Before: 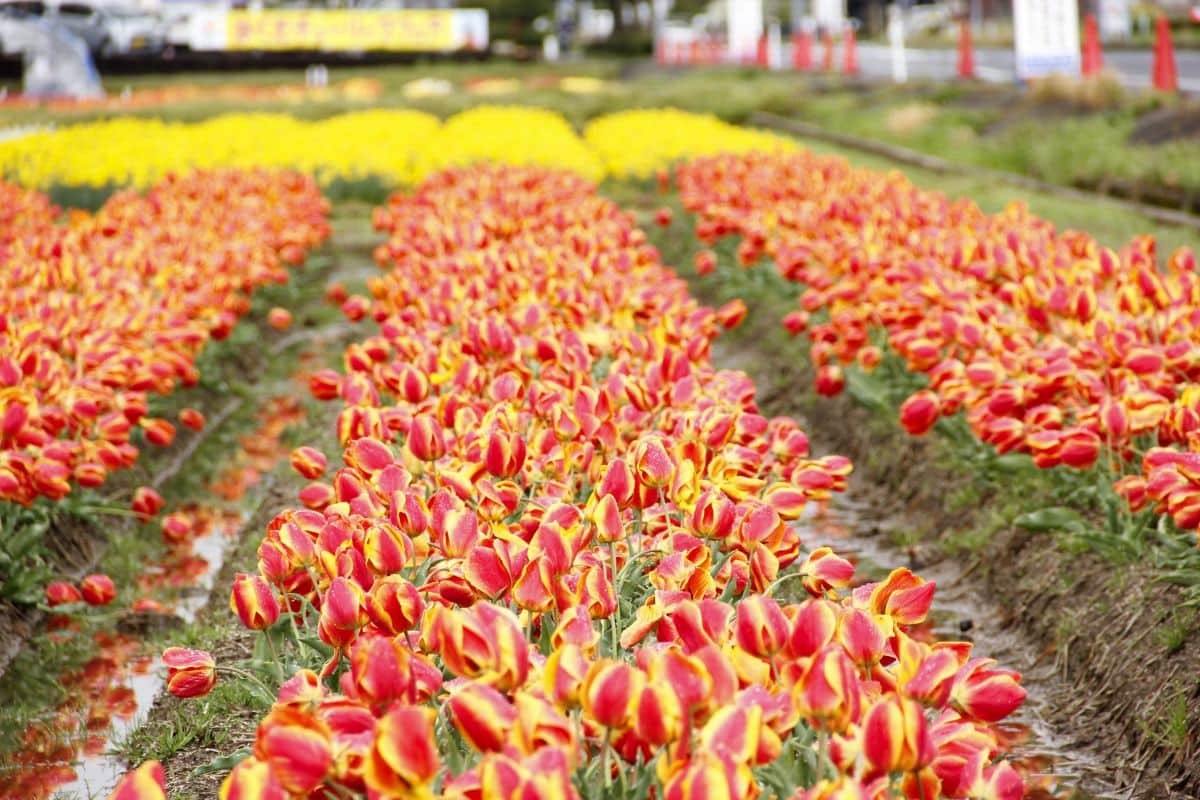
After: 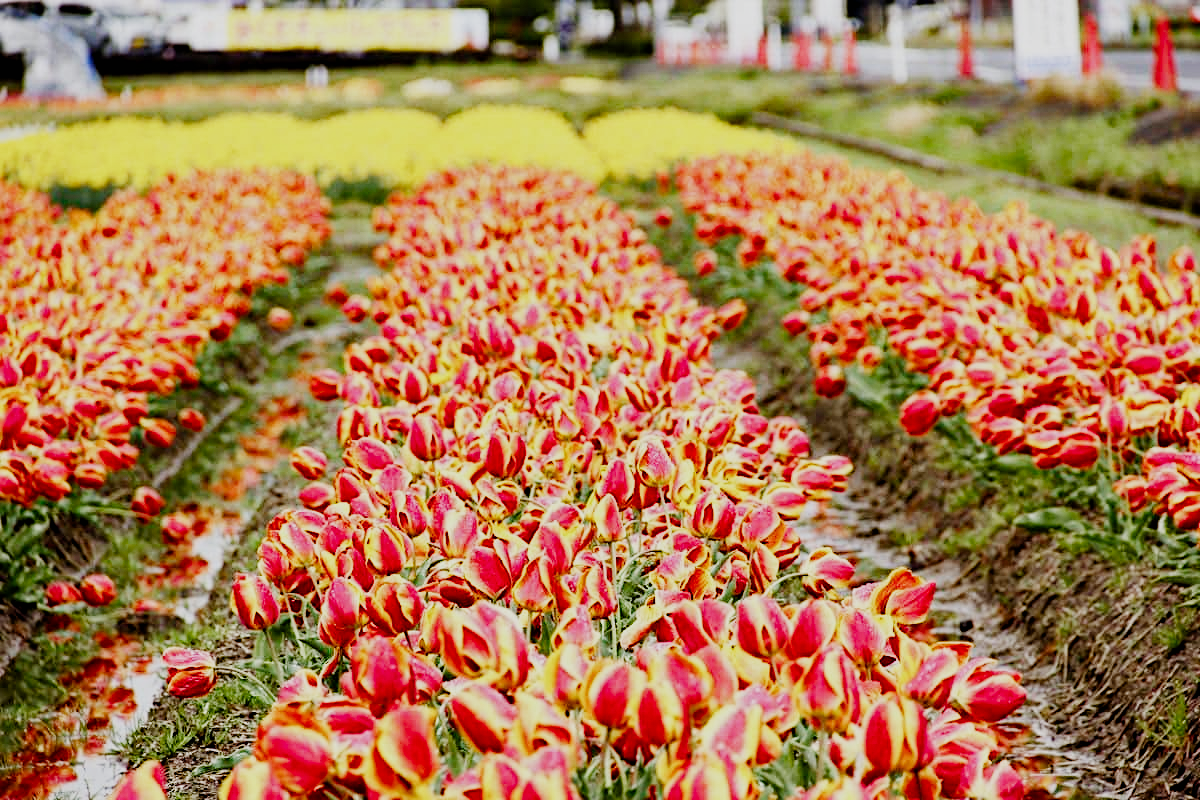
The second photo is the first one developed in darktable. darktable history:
contrast equalizer "clarity": octaves 7, y [[0.6 ×6], [0.55 ×6], [0 ×6], [0 ×6], [0 ×6]], mix 0.3
diffuse or sharpen "sharpen demosaicing: AA filter": edge sensitivity 1, 1st order anisotropy 100%, 2nd order anisotropy 100%, 3rd order anisotropy 100%, 4th order anisotropy 100%, 1st order speed -25%, 2nd order speed -25%, 3rd order speed -25%, 4th order speed -25%
sigmoid "smooth": skew -0.2, preserve hue 0%, red attenuation 0.1, red rotation 0.035, green attenuation 0.1, green rotation -0.017, blue attenuation 0.15, blue rotation -0.052, base primaries Rec2020
color balance rgb "basic colorfulness: standard": perceptual saturation grading › global saturation 20%, perceptual saturation grading › highlights -25%, perceptual saturation grading › shadows 25%
